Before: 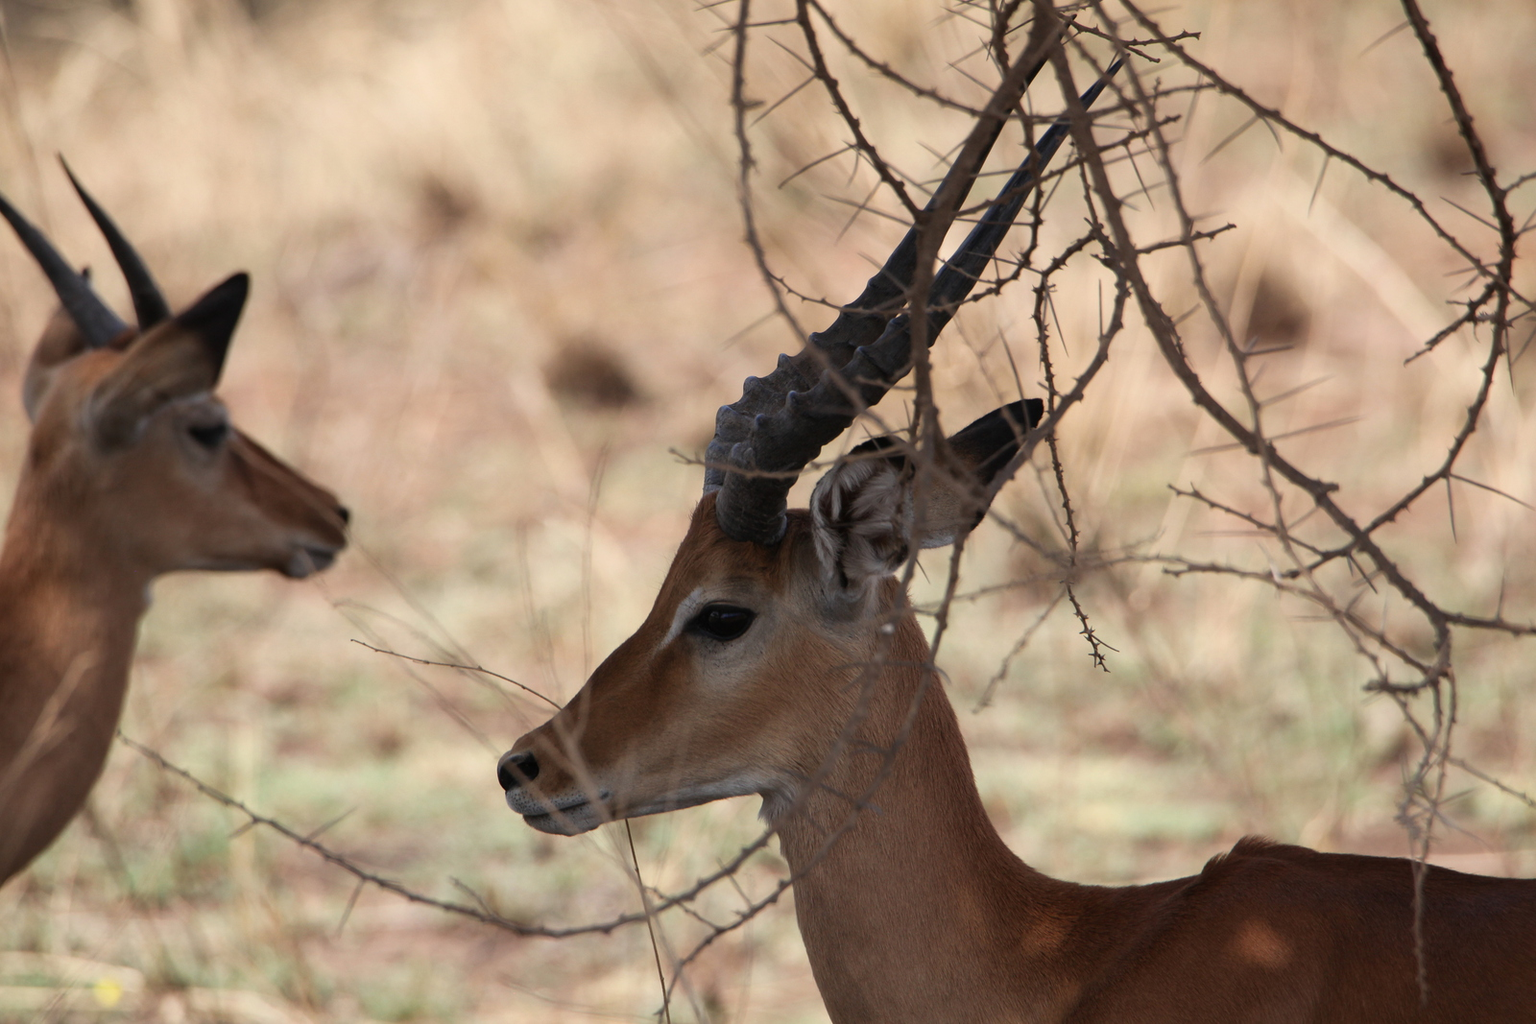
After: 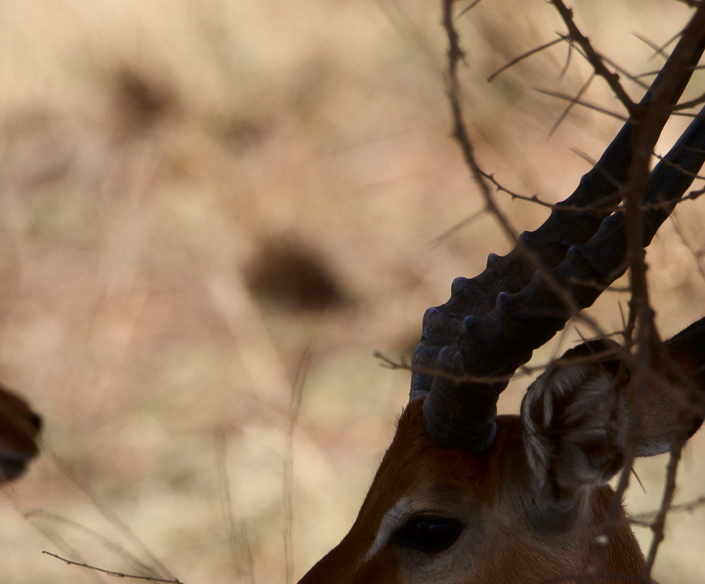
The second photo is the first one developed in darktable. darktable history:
haze removal: strength -0.09, adaptive false
crop: left 20.248%, top 10.86%, right 35.675%, bottom 34.321%
color calibration: x 0.342, y 0.356, temperature 5122 K
contrast brightness saturation: contrast 0.1, brightness -0.26, saturation 0.14
